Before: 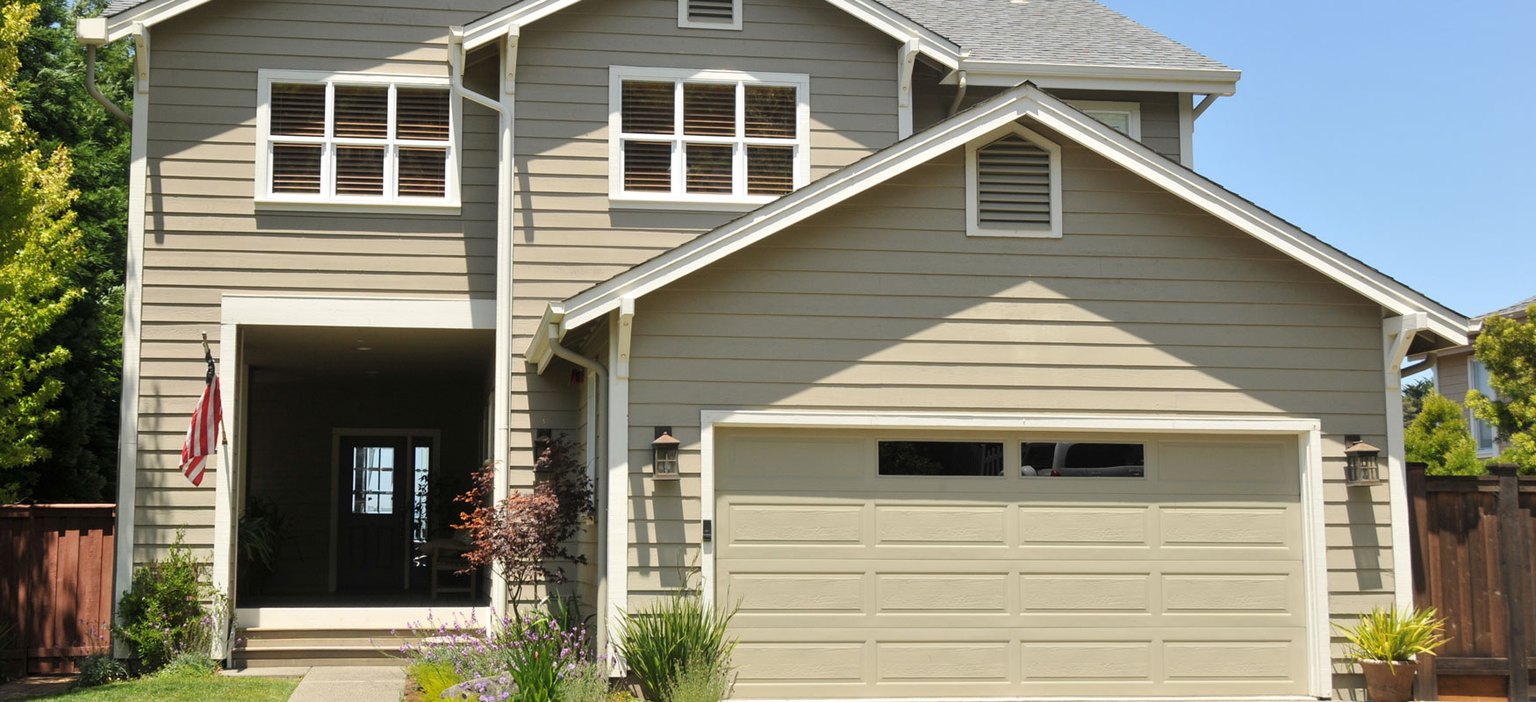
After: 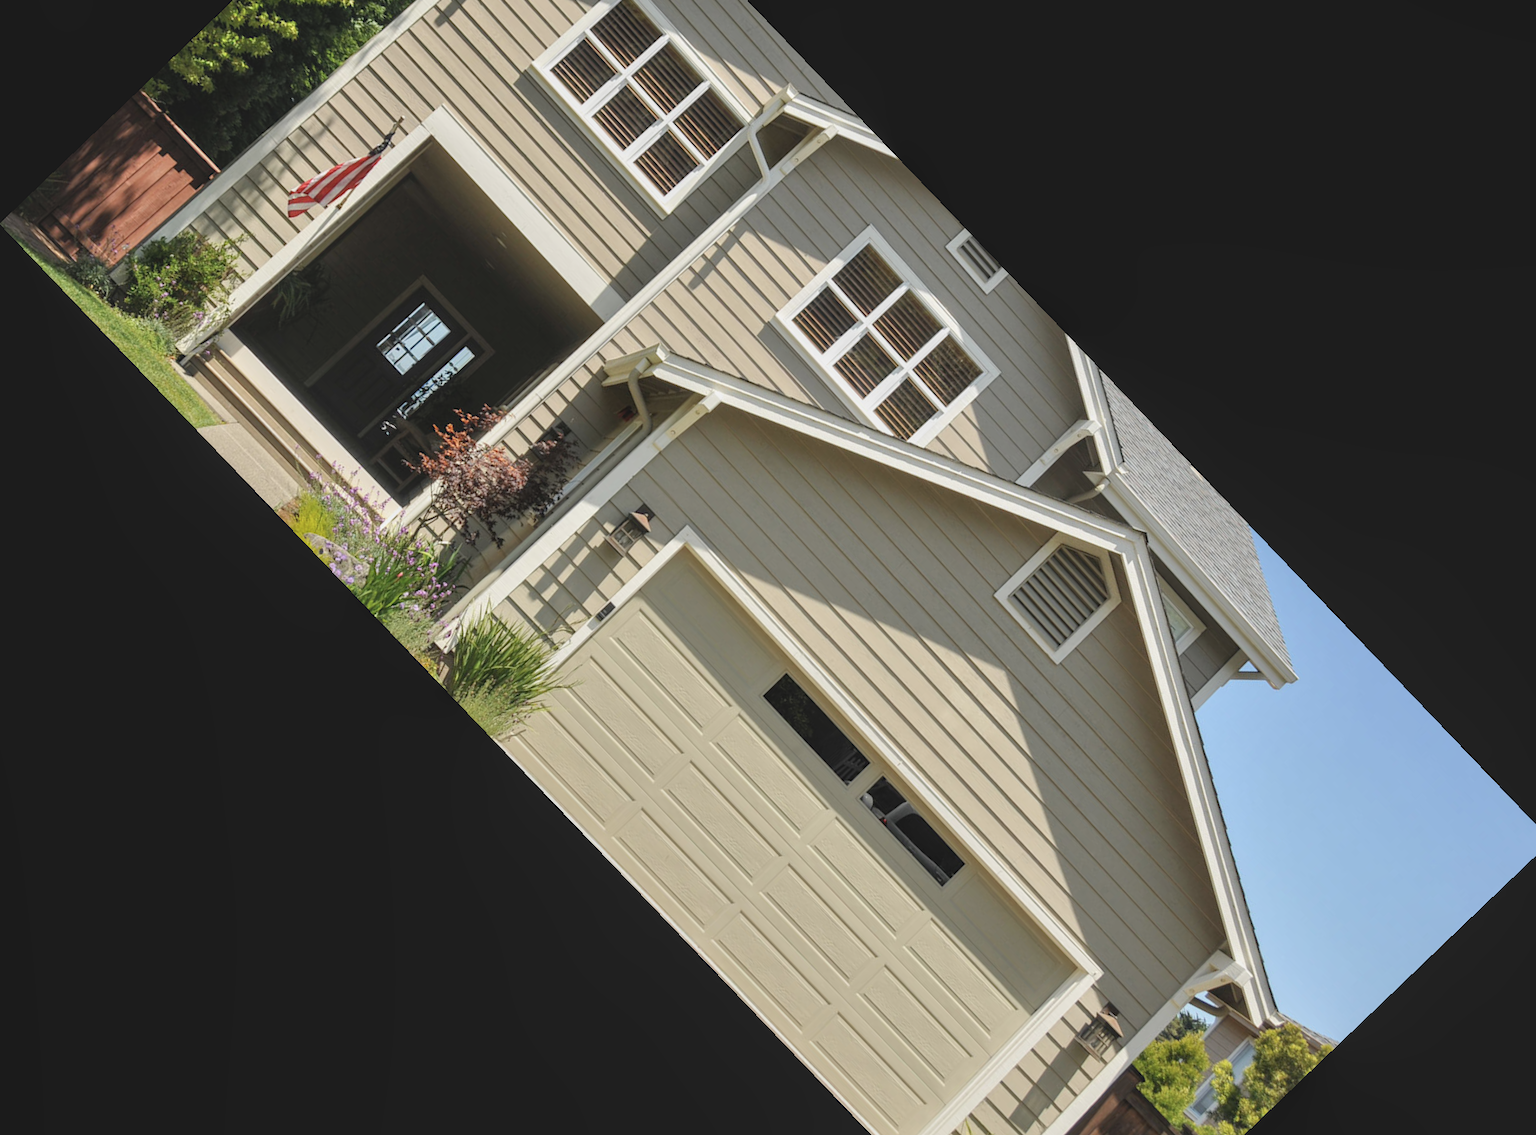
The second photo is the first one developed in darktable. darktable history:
contrast brightness saturation: contrast -0.15, brightness 0.05, saturation -0.12
crop and rotate: angle -46.26°, top 16.234%, right 0.912%, bottom 11.704%
local contrast: on, module defaults
